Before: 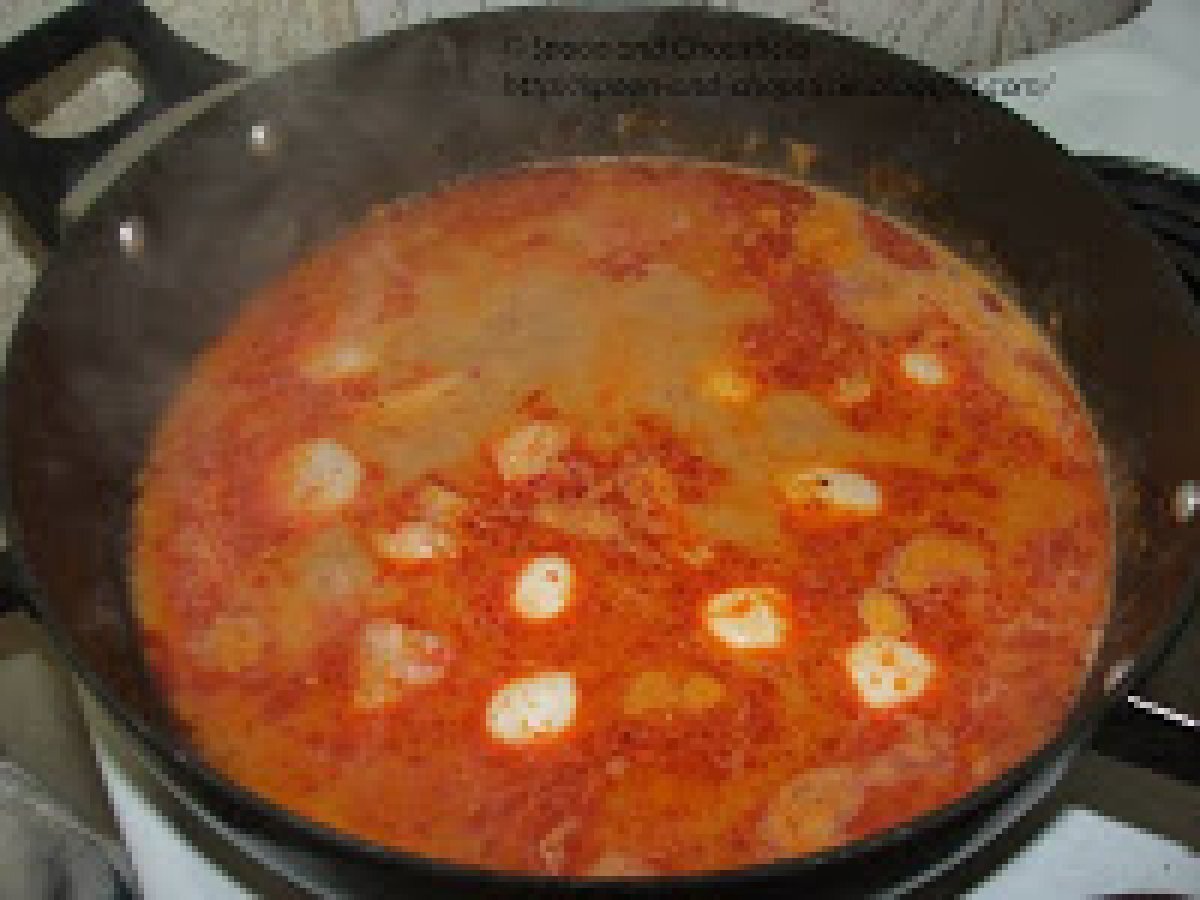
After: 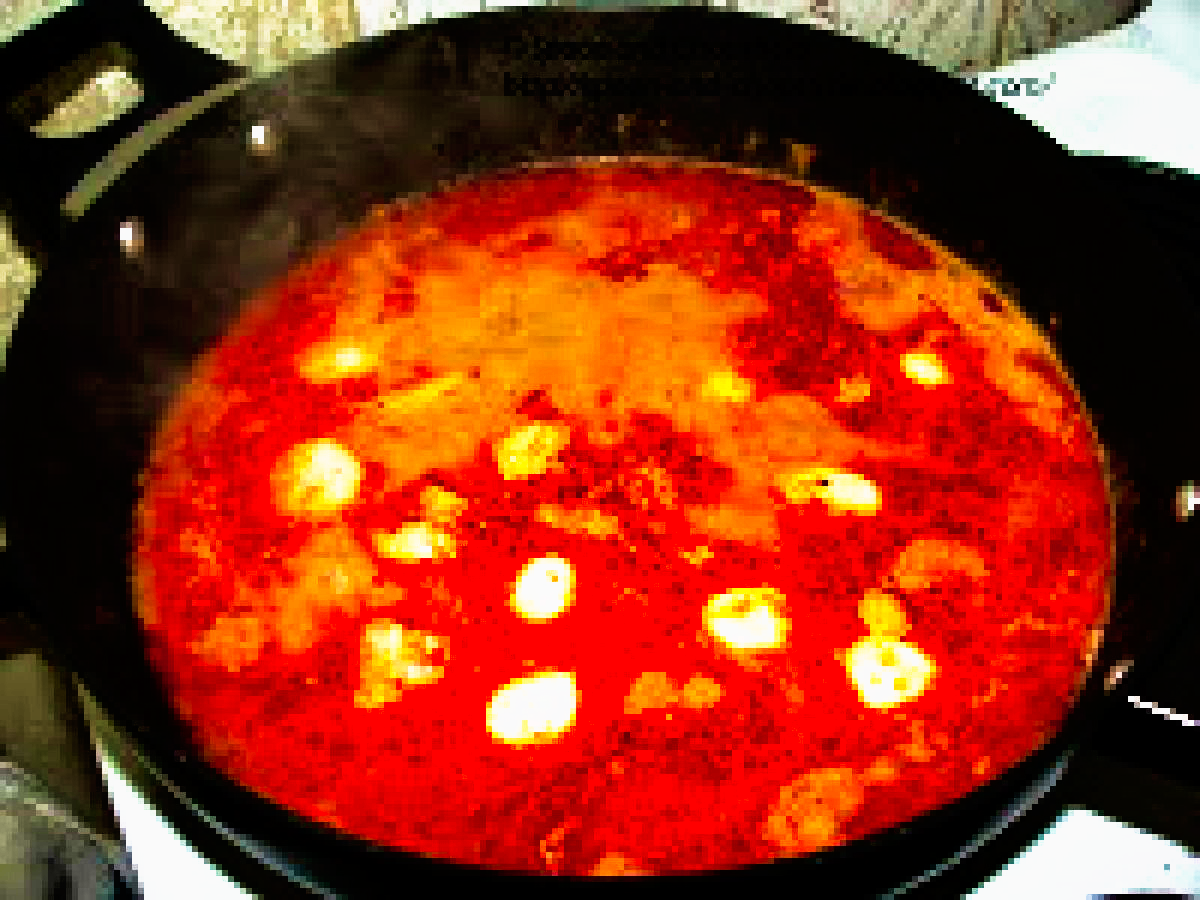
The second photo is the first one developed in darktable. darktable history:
contrast brightness saturation: contrast 0.222
tone curve: curves: ch0 [(0, 0) (0.003, 0) (0.011, 0) (0.025, 0) (0.044, 0.001) (0.069, 0.003) (0.1, 0.003) (0.136, 0.006) (0.177, 0.014) (0.224, 0.056) (0.277, 0.128) (0.335, 0.218) (0.399, 0.346) (0.468, 0.512) (0.543, 0.713) (0.623, 0.898) (0.709, 0.987) (0.801, 0.99) (0.898, 0.99) (1, 1)], preserve colors none
shadows and highlights: on, module defaults
velvia: strength 49.72%
